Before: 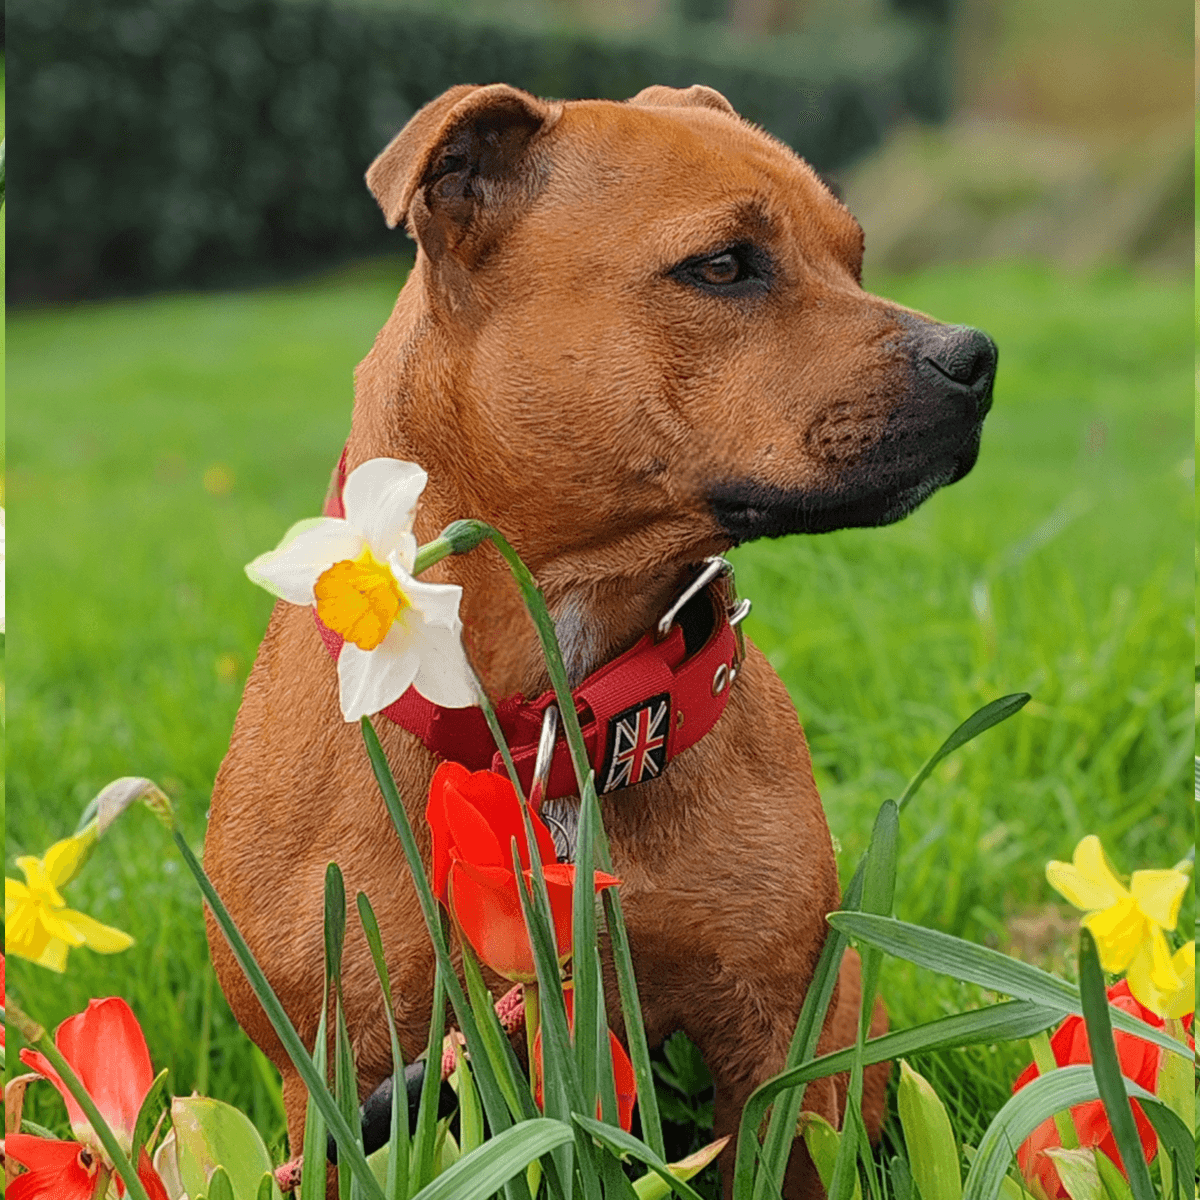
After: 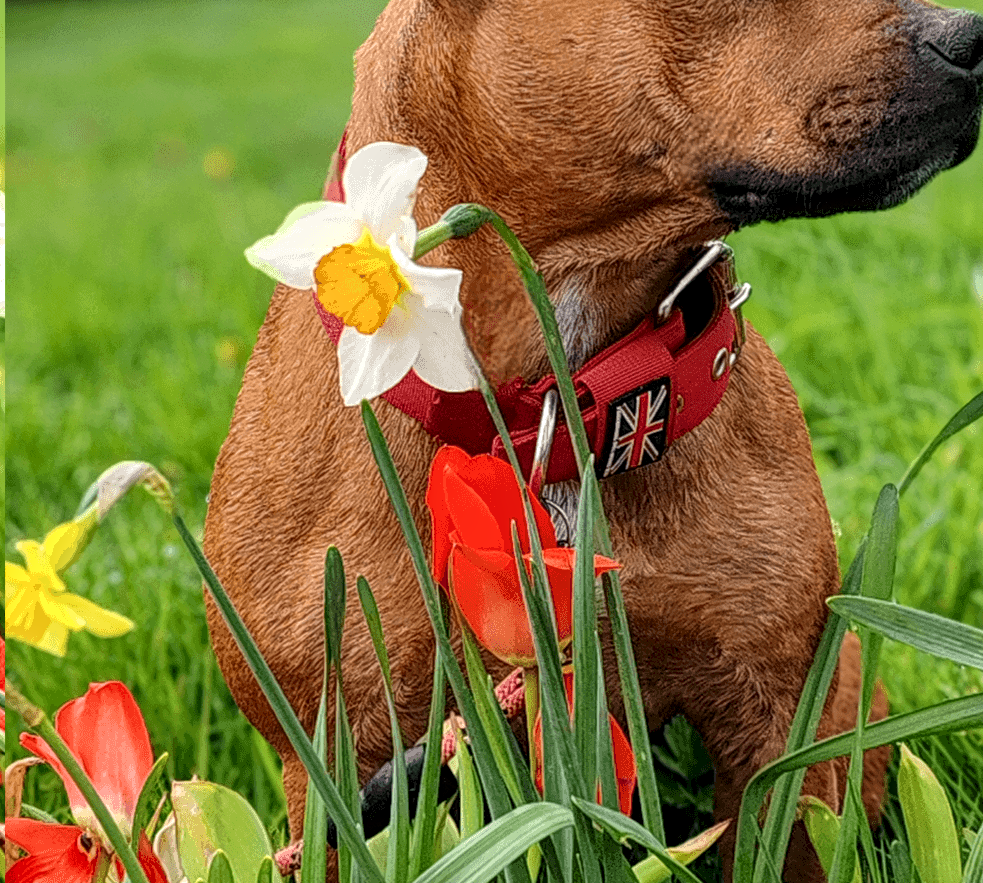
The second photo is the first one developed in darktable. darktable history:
local contrast: highlights 107%, shadows 103%, detail 200%, midtone range 0.2
crop: top 26.407%, right 18.031%
